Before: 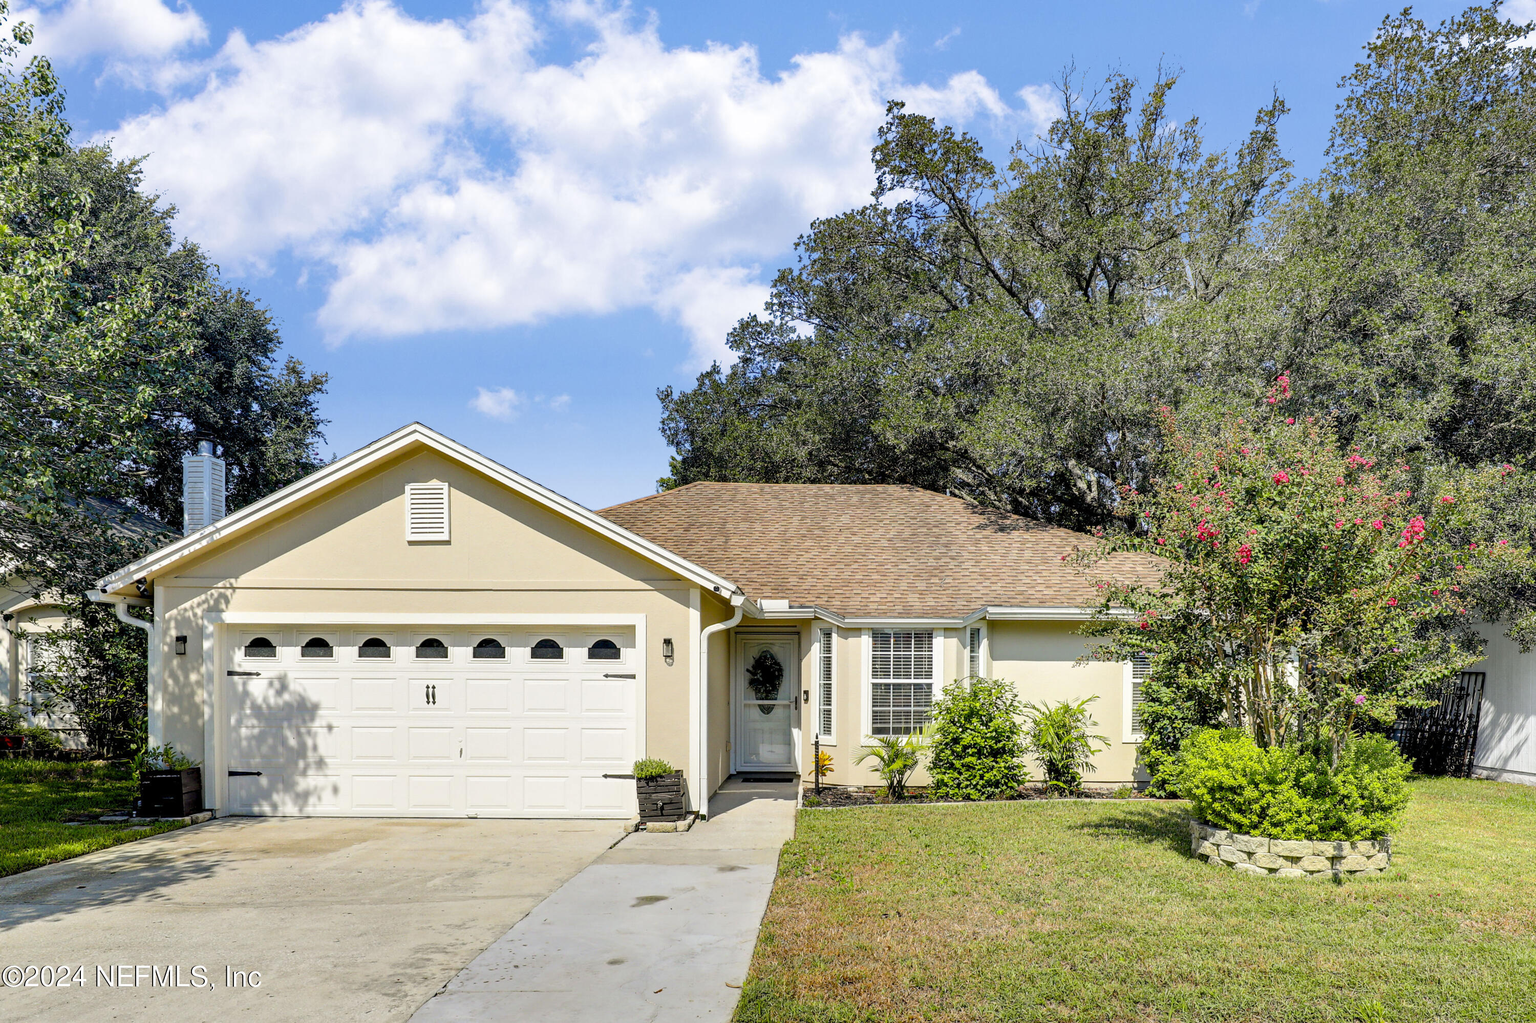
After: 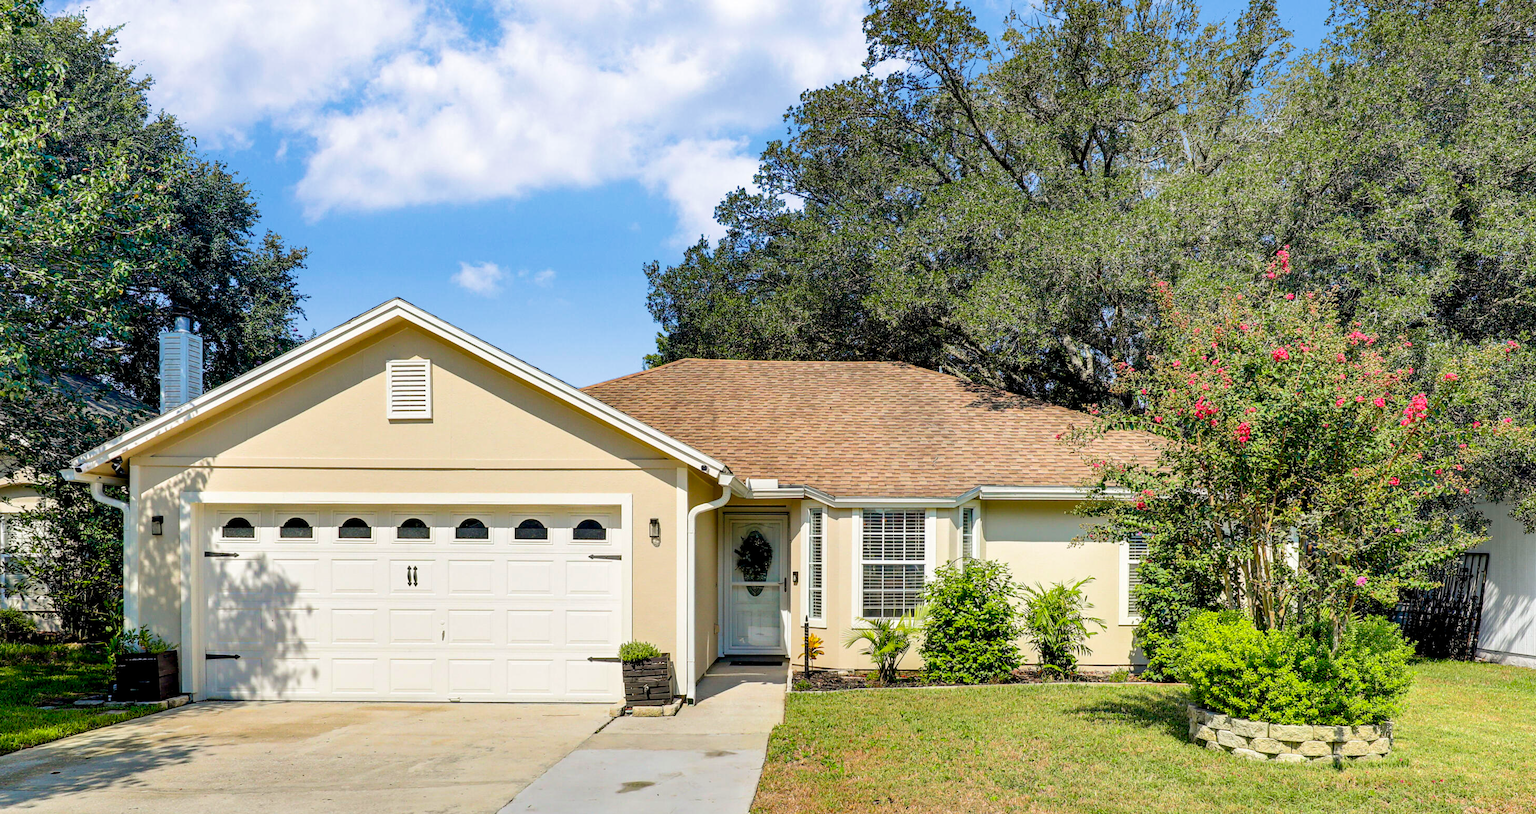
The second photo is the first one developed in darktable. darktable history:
velvia: on, module defaults
crop and rotate: left 1.814%, top 12.818%, right 0.25%, bottom 9.225%
